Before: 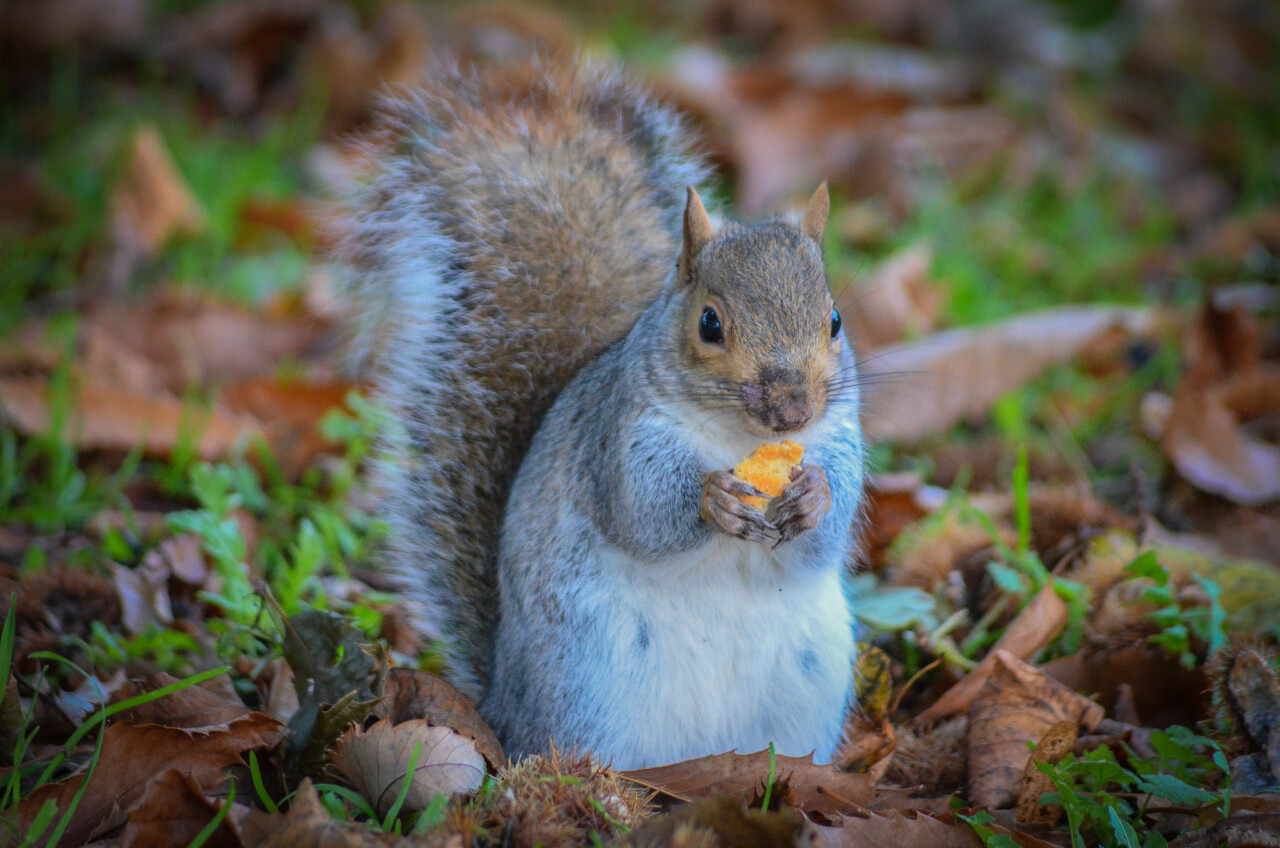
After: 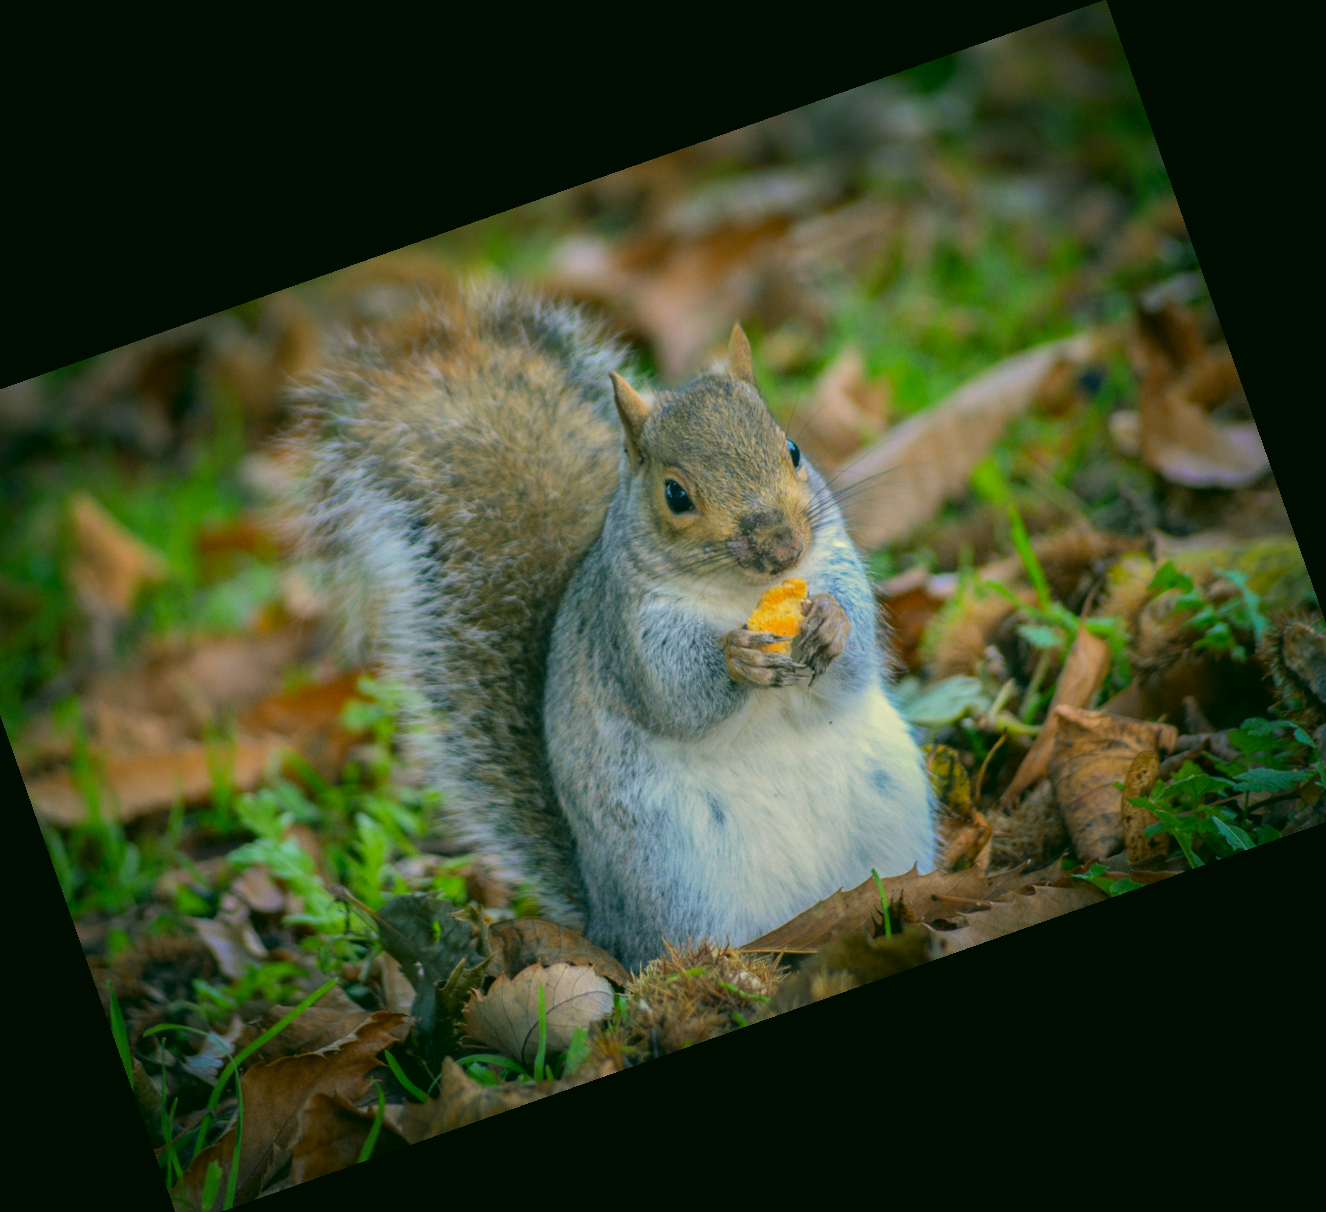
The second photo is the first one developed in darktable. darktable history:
color correction: highlights a* 5.3, highlights b* 24.26, shadows a* -15.58, shadows b* 4.02
crop and rotate: angle 19.43°, left 6.812%, right 4.125%, bottom 1.087%
